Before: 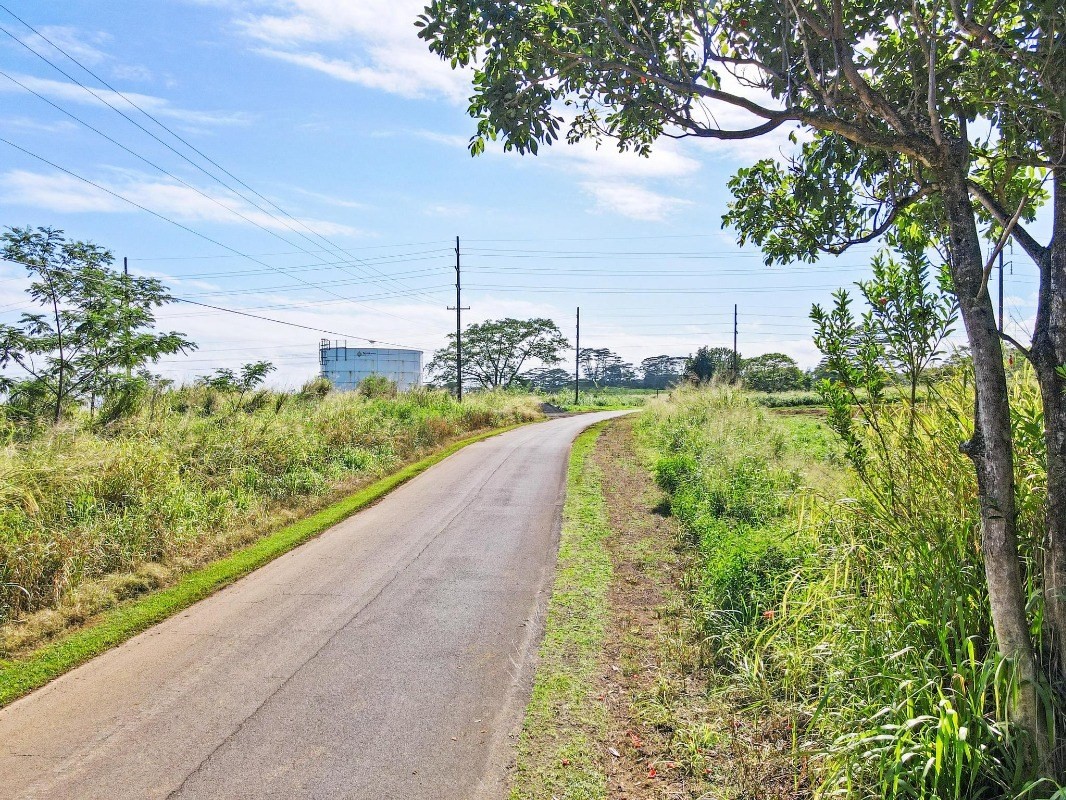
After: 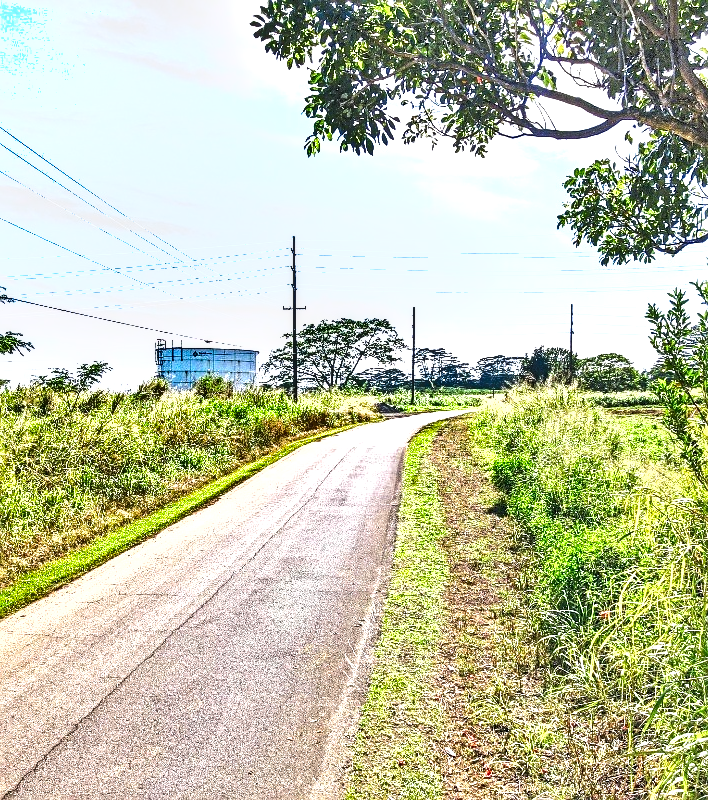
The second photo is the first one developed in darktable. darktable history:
exposure: black level correction 0, exposure 1 EV
shadows and highlights: low approximation 0.01, soften with gaussian
sharpen: on, module defaults
crop and rotate: left 15.456%, right 18.048%
local contrast: detail 130%
